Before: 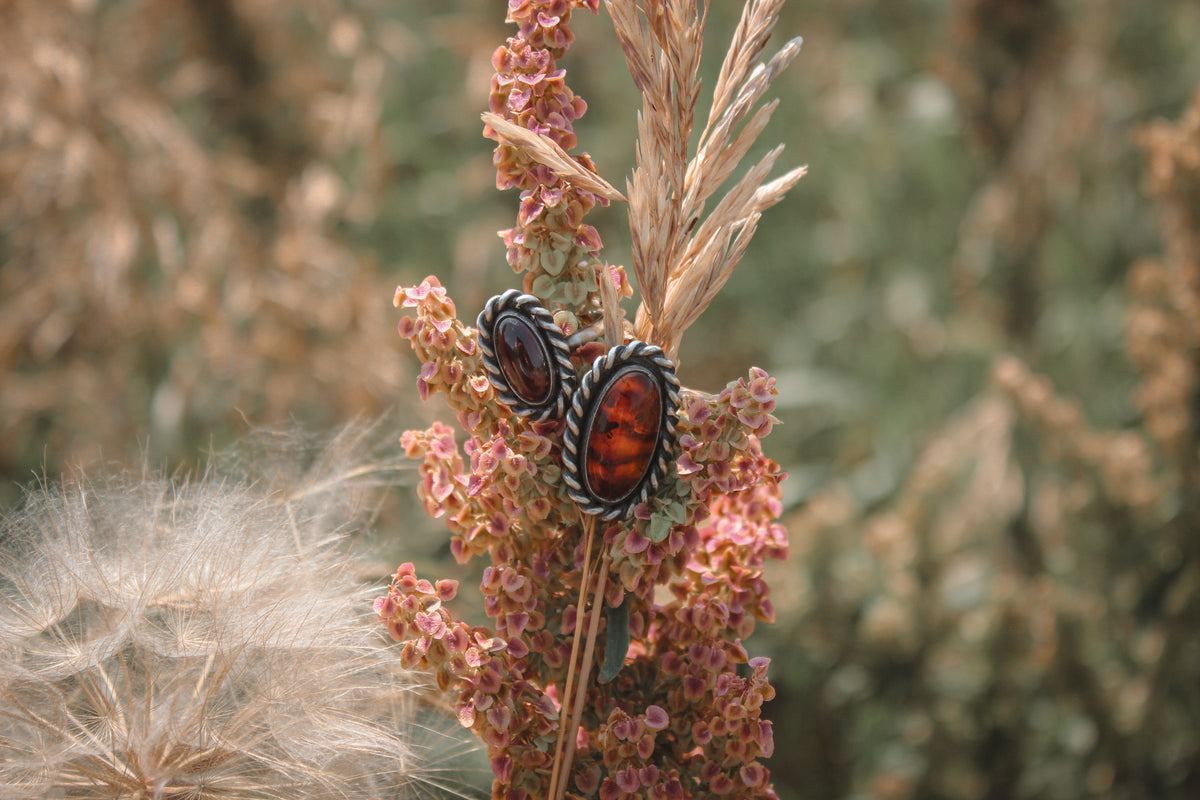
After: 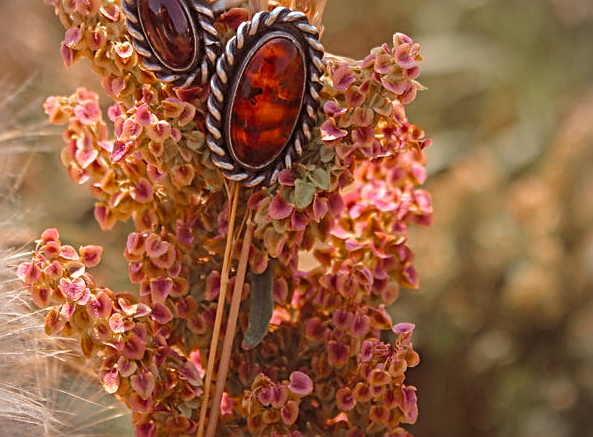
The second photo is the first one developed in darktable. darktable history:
vignetting: fall-off start 91.19%
color balance rgb: perceptual saturation grading › global saturation 25%, global vibrance 20%
crop: left 29.672%, top 41.786%, right 20.851%, bottom 3.487%
rgb levels: mode RGB, independent channels, levels [[0, 0.474, 1], [0, 0.5, 1], [0, 0.5, 1]]
sharpen: radius 2.584, amount 0.688
velvia: on, module defaults
